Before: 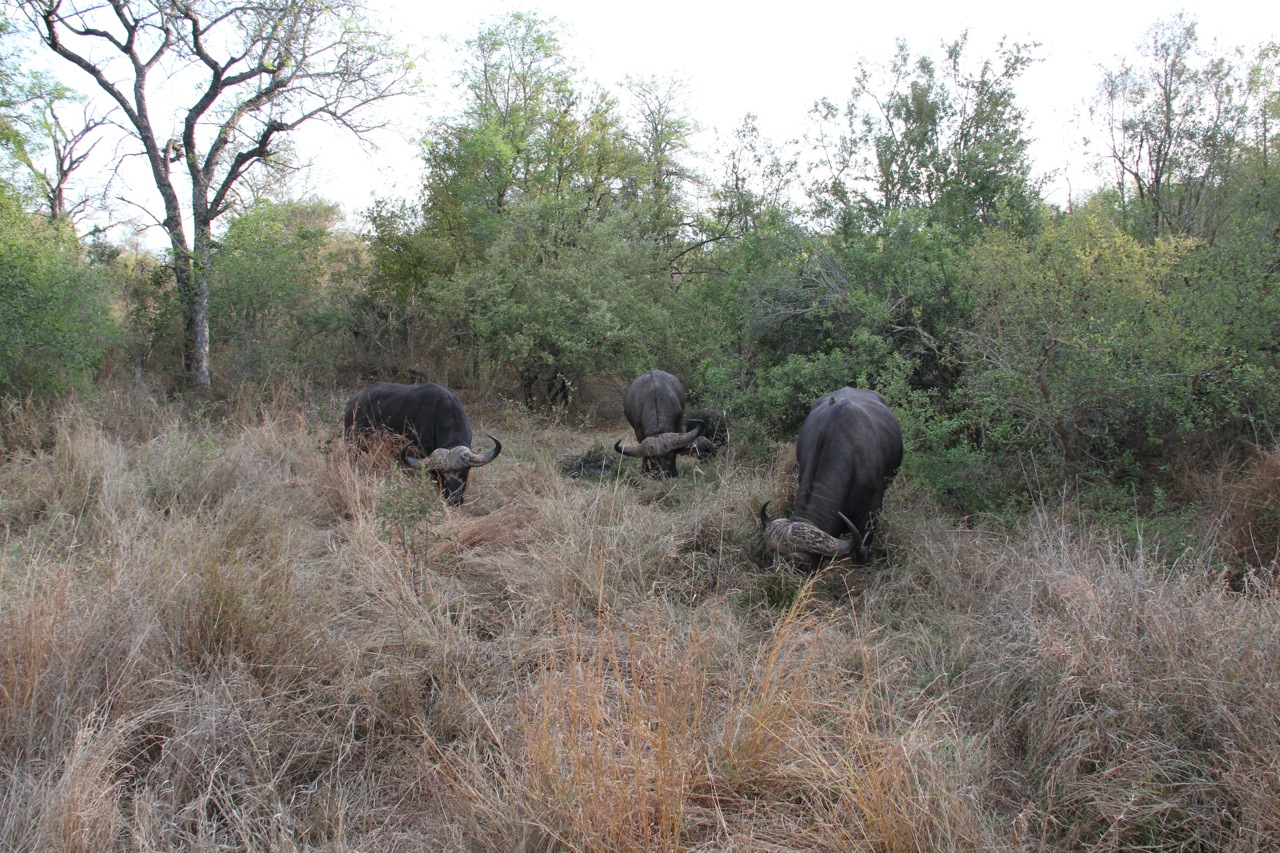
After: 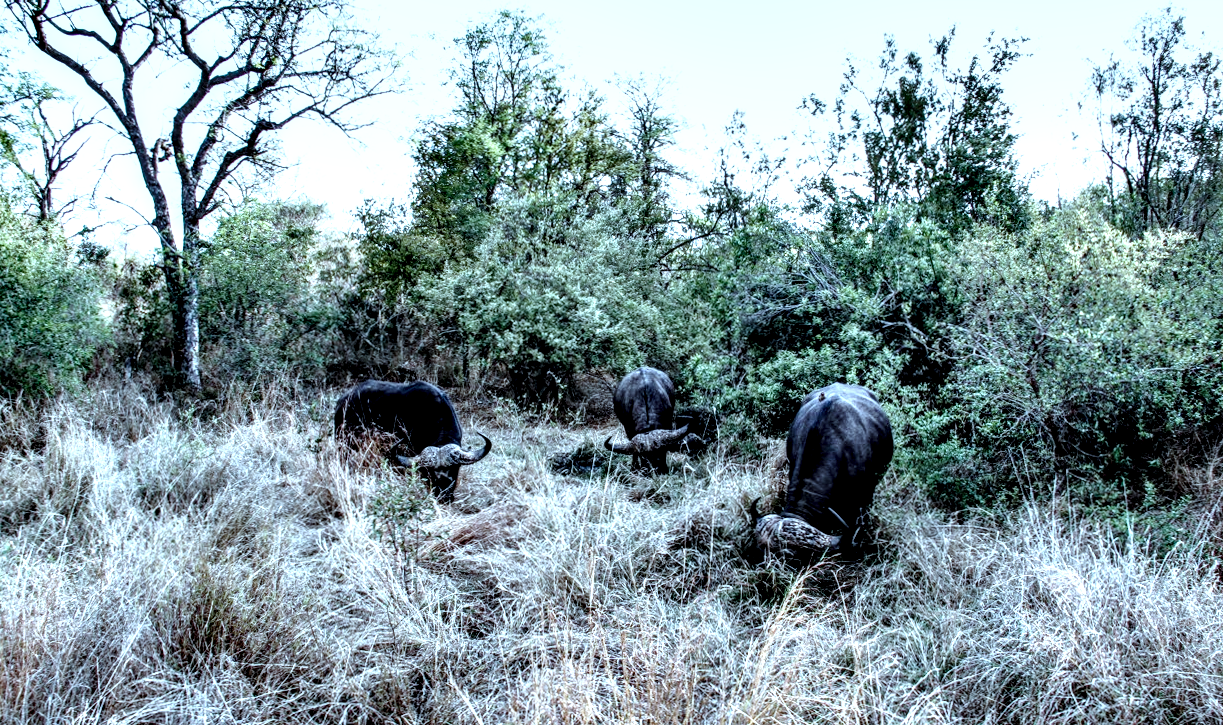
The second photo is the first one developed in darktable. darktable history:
color calibration: output R [0.994, 0.059, -0.119, 0], output G [-0.036, 1.09, -0.119, 0], output B [0.078, -0.108, 0.961, 0], illuminant as shot in camera, x 0.37, y 0.382, temperature 4319.01 K
crop and rotate: angle 0.303°, left 0.404%, right 3.257%, bottom 14.309%
color correction: highlights a* -12.46, highlights b* -17.53, saturation 0.71
local contrast: detail 202%
contrast equalizer: octaves 7, y [[0.6 ×6], [0.55 ×6], [0 ×6], [0 ×6], [0 ×6]]
base curve: curves: ch0 [(0, 0) (0.028, 0.03) (0.121, 0.232) (0.46, 0.748) (0.859, 0.968) (1, 1)], preserve colors none
shadows and highlights: low approximation 0.01, soften with gaussian
